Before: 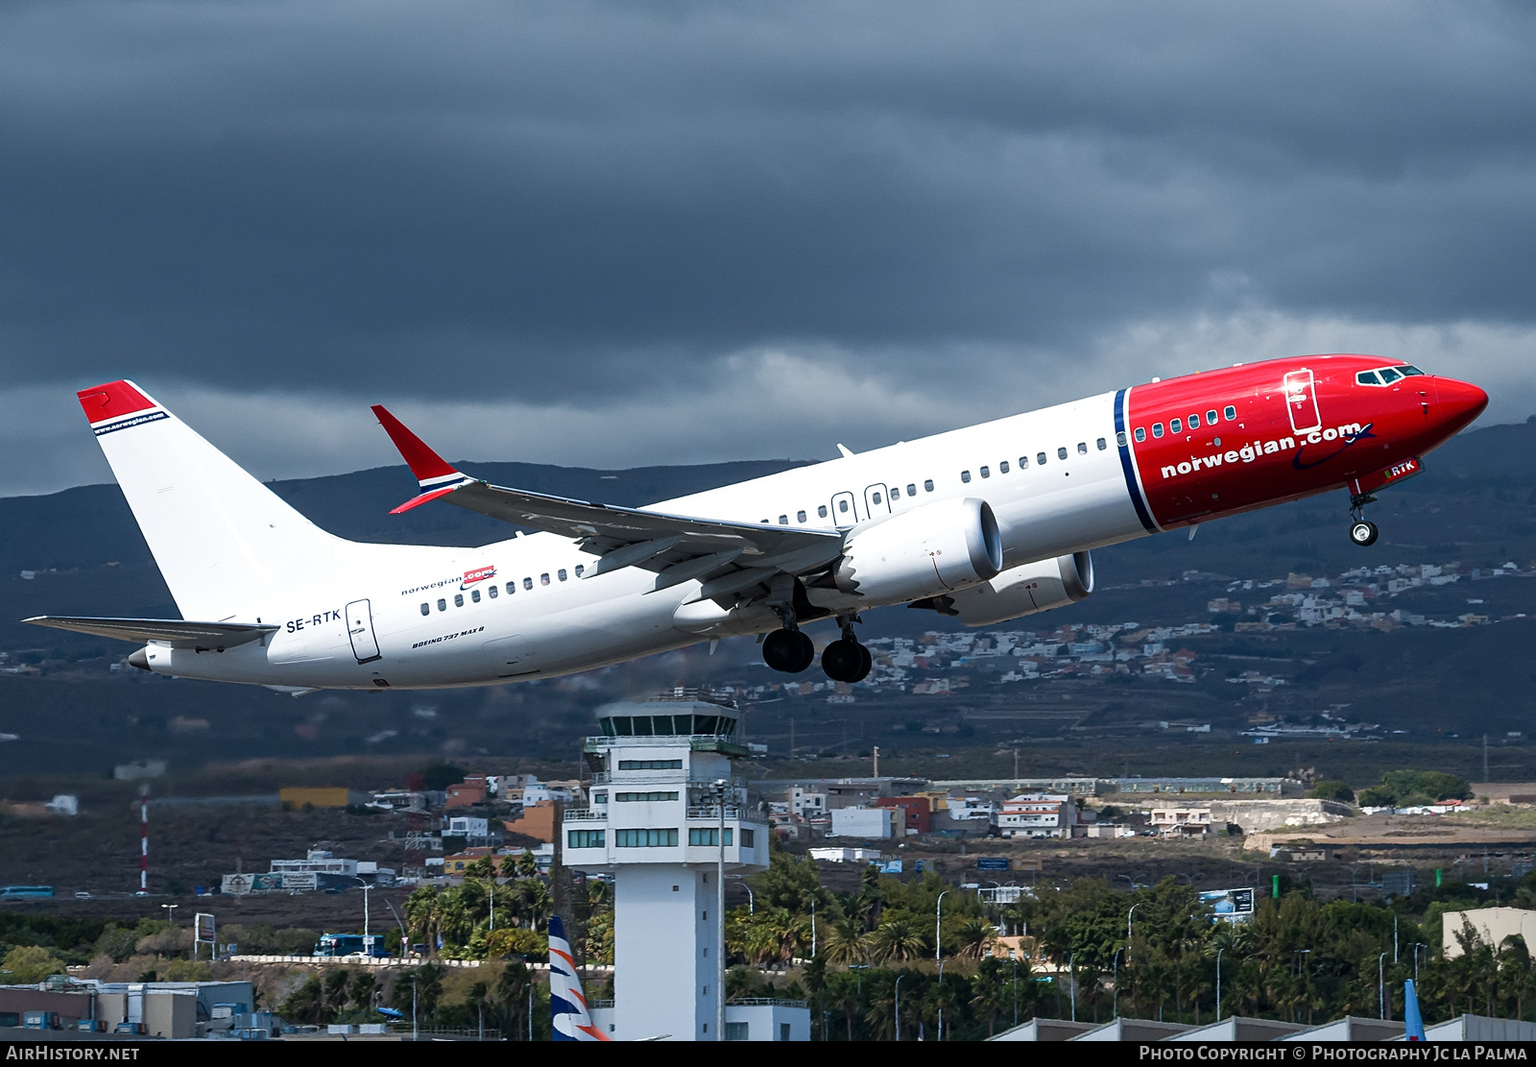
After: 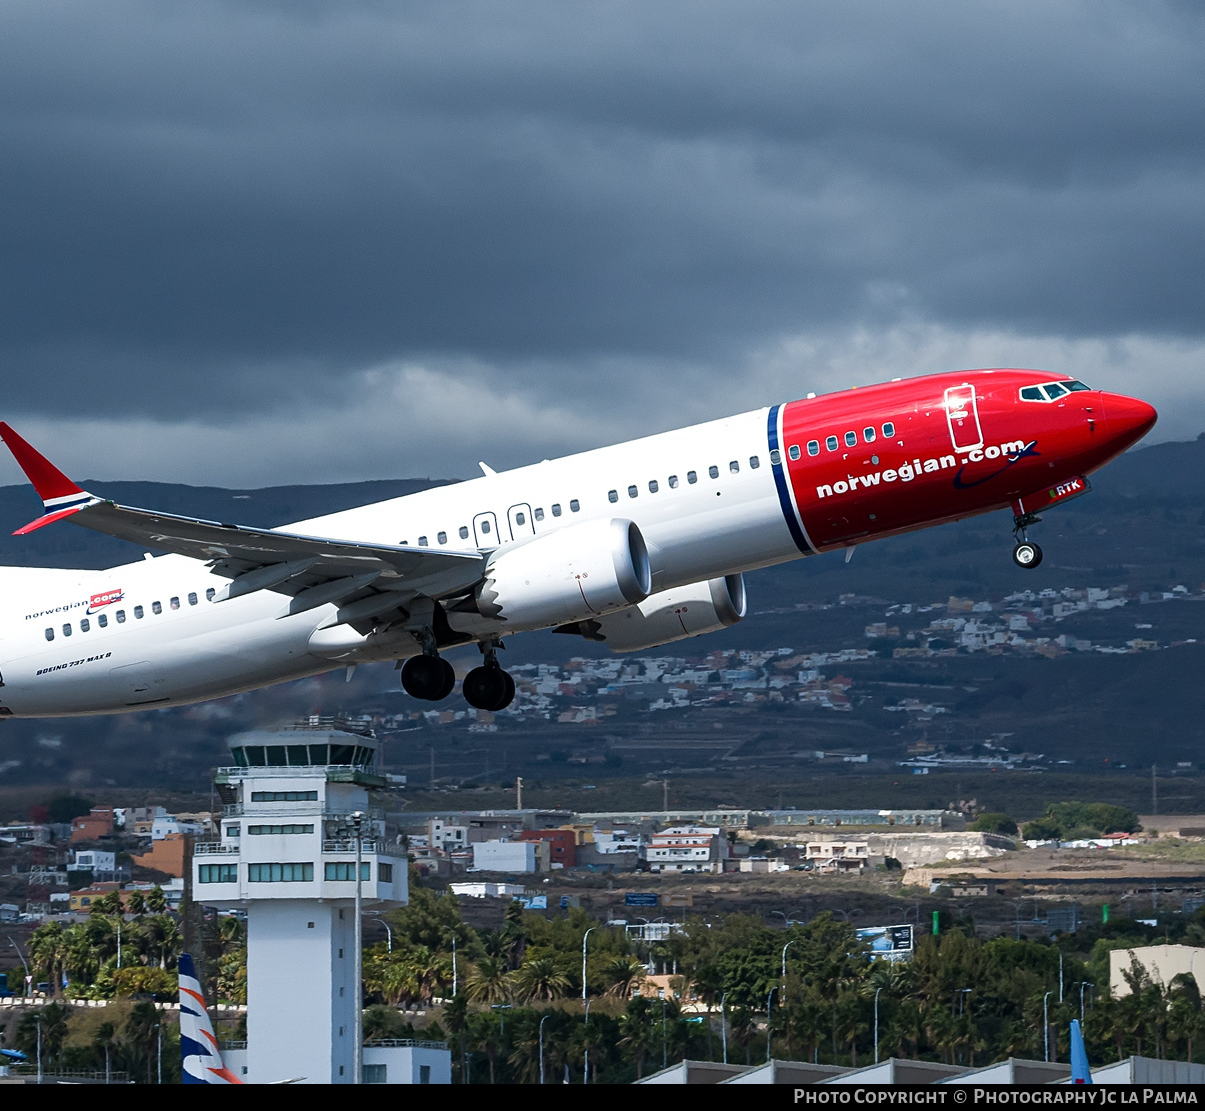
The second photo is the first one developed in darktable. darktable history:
crop and rotate: left 24.661%
